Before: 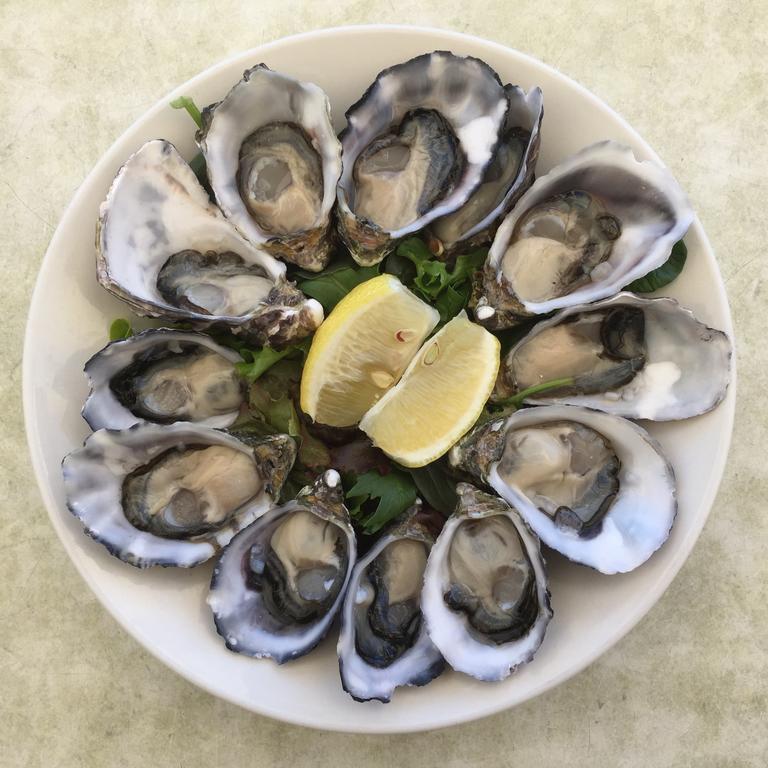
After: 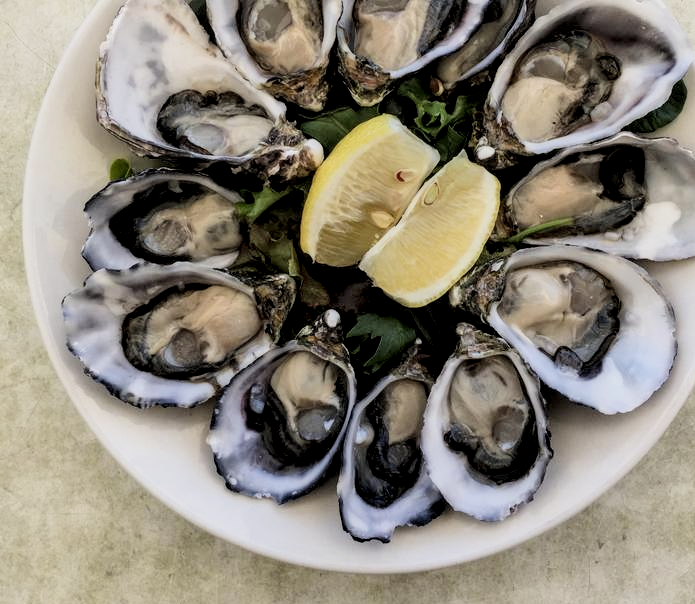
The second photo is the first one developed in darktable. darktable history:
filmic rgb: black relative exposure -5 EV, hardness 2.88, contrast 1.3, highlights saturation mix -10%
local contrast: detail 144%
crop: top 20.916%, right 9.437%, bottom 0.316%
